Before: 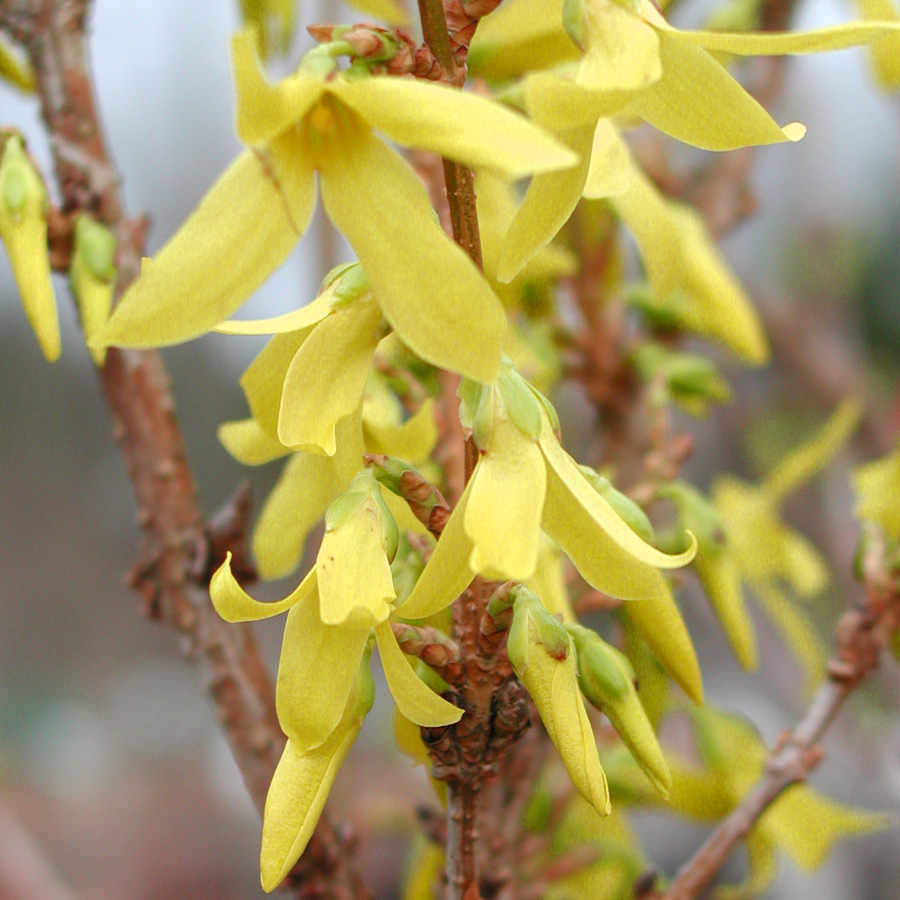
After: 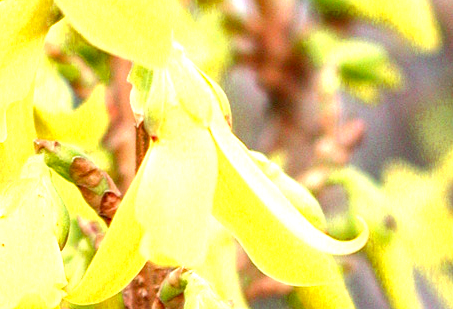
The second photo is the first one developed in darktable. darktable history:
crop: left 36.662%, top 34.964%, right 12.967%, bottom 30.624%
local contrast: highlights 22%, detail 150%
haze removal: adaptive false
exposure: black level correction 0, exposure 1.299 EV, compensate exposure bias true, compensate highlight preservation false
